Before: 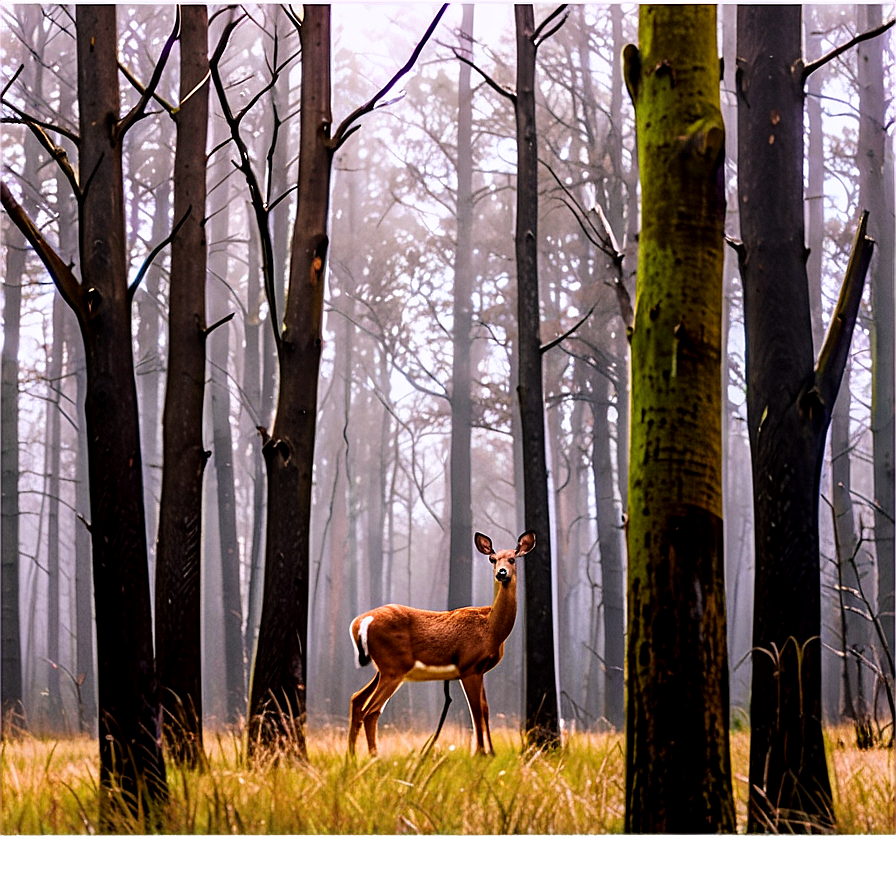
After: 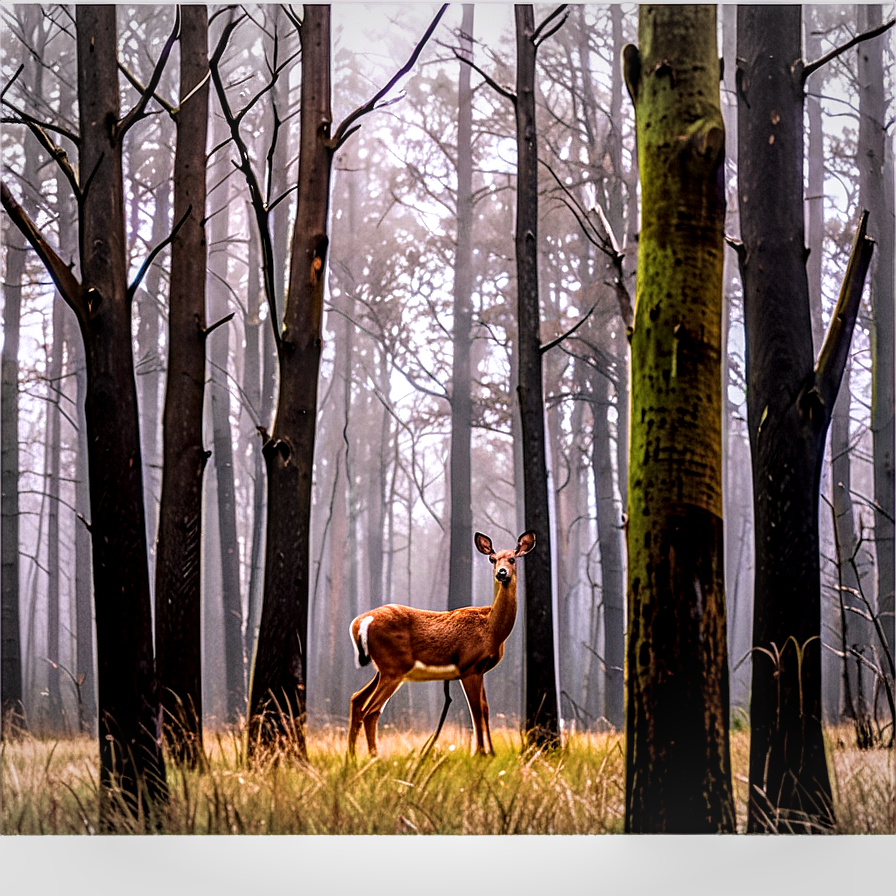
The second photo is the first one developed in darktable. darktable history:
vignetting: fall-off start 100%, brightness -0.282, width/height ratio 1.31
local contrast: highlights 61%, detail 143%, midtone range 0.428
